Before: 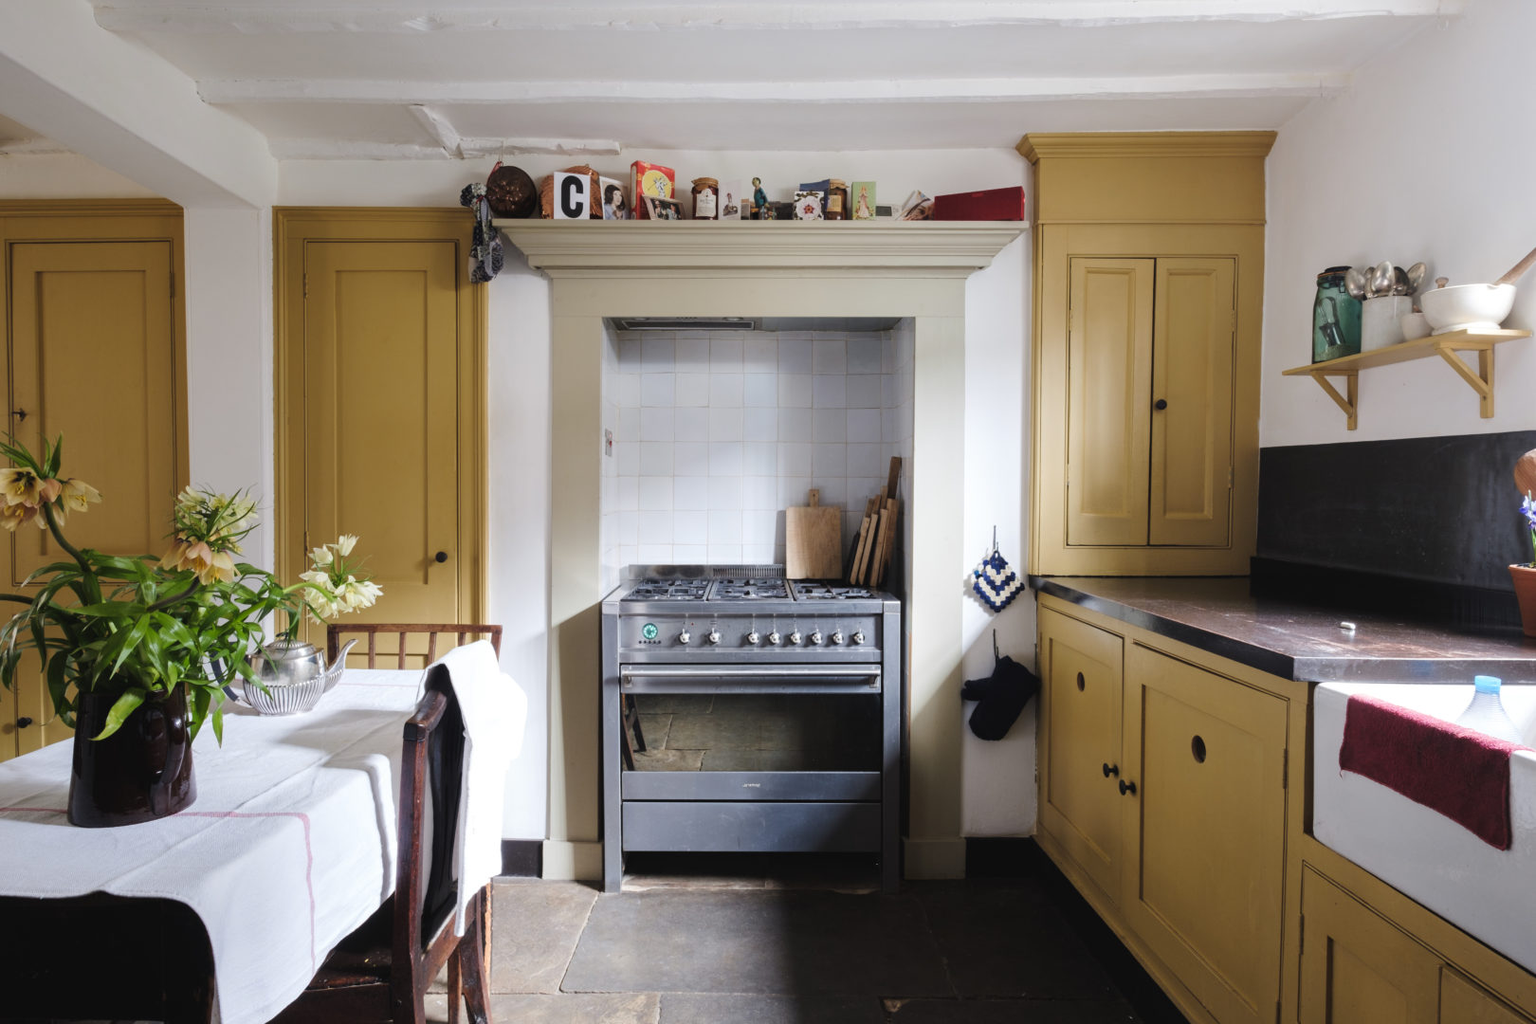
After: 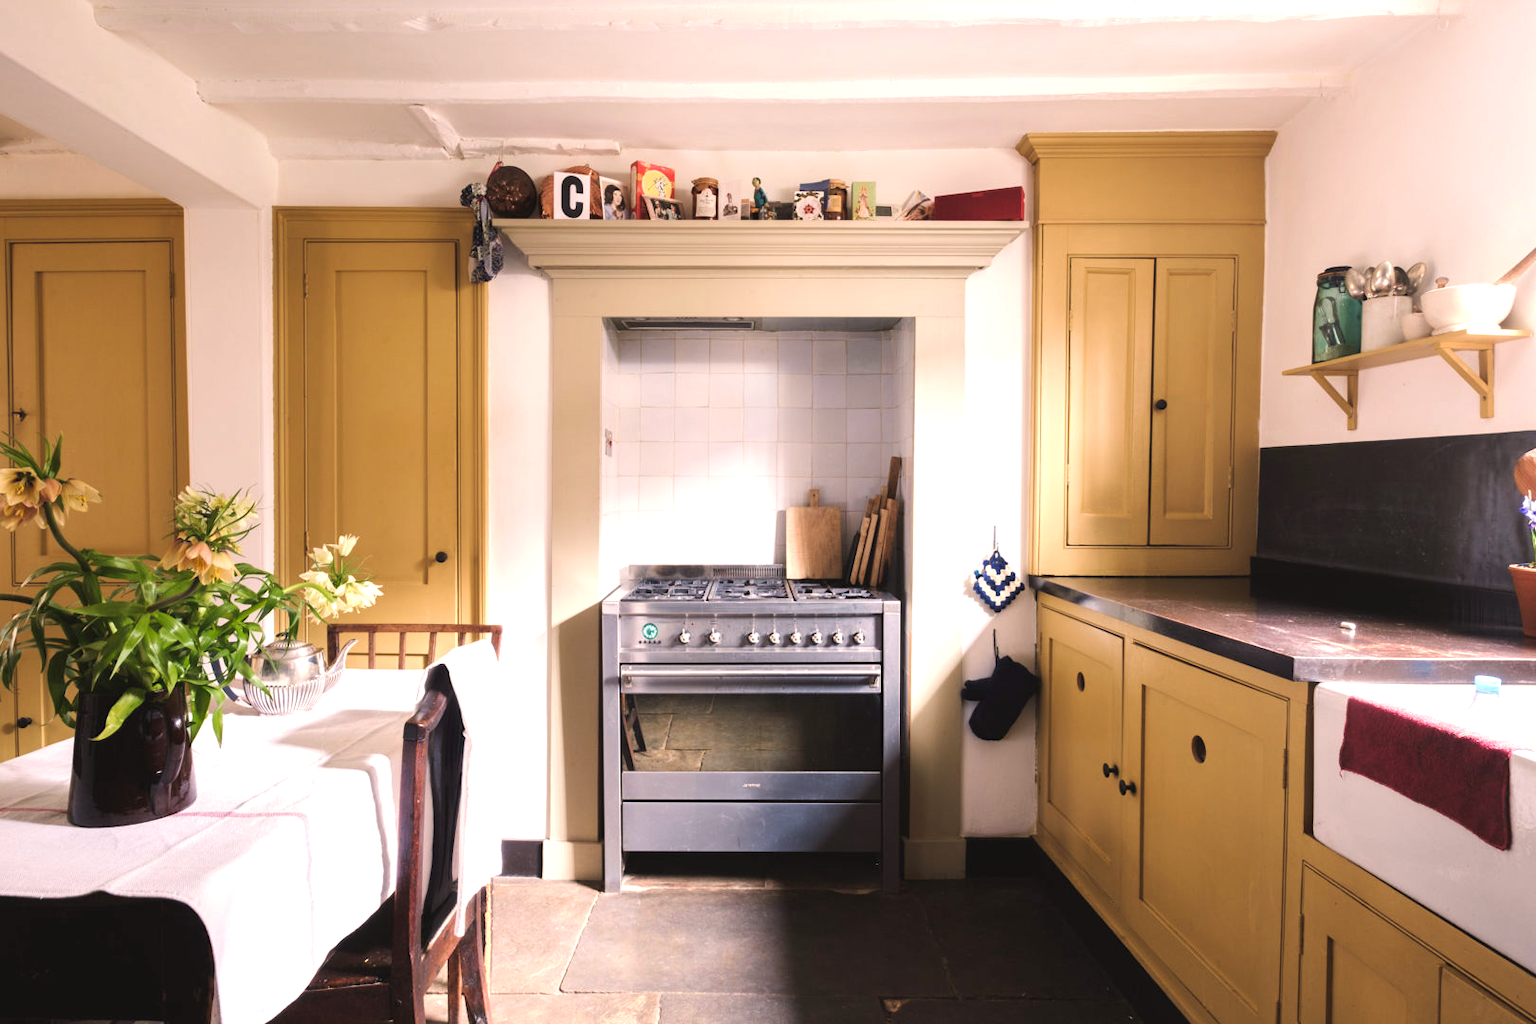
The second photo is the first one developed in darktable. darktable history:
velvia: strength 15%
white balance: red 1.127, blue 0.943
exposure: exposure 0.6 EV, compensate highlight preservation false
